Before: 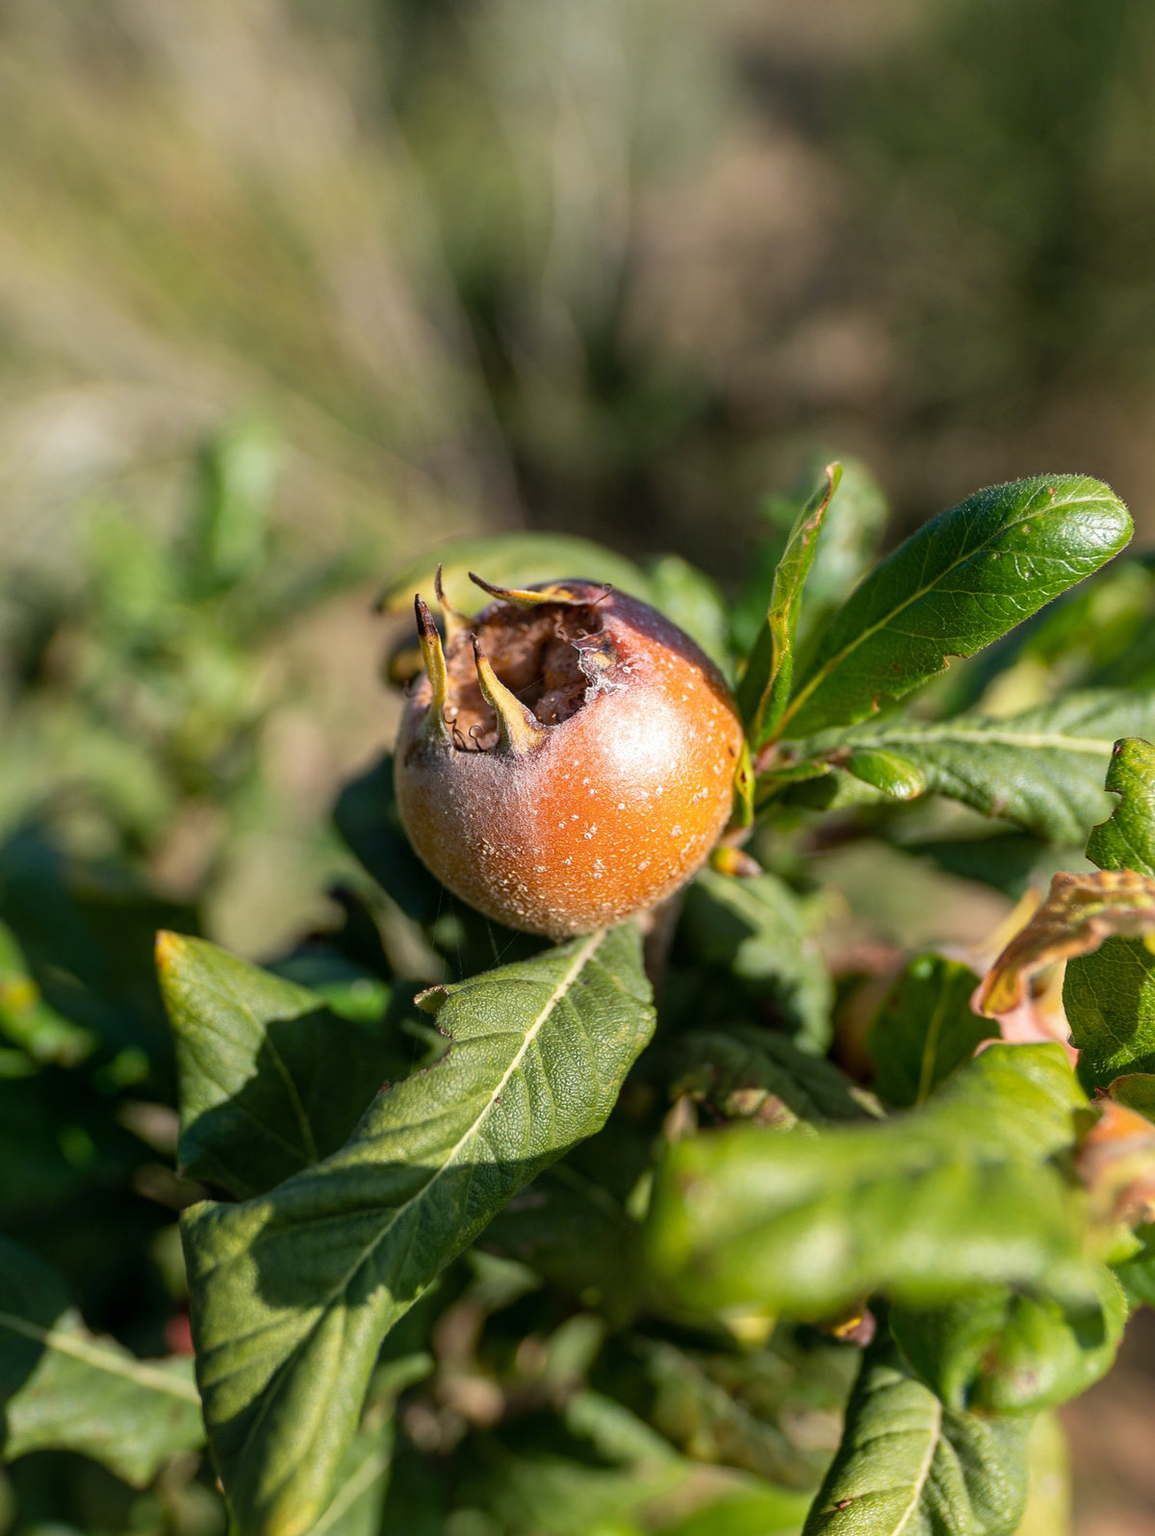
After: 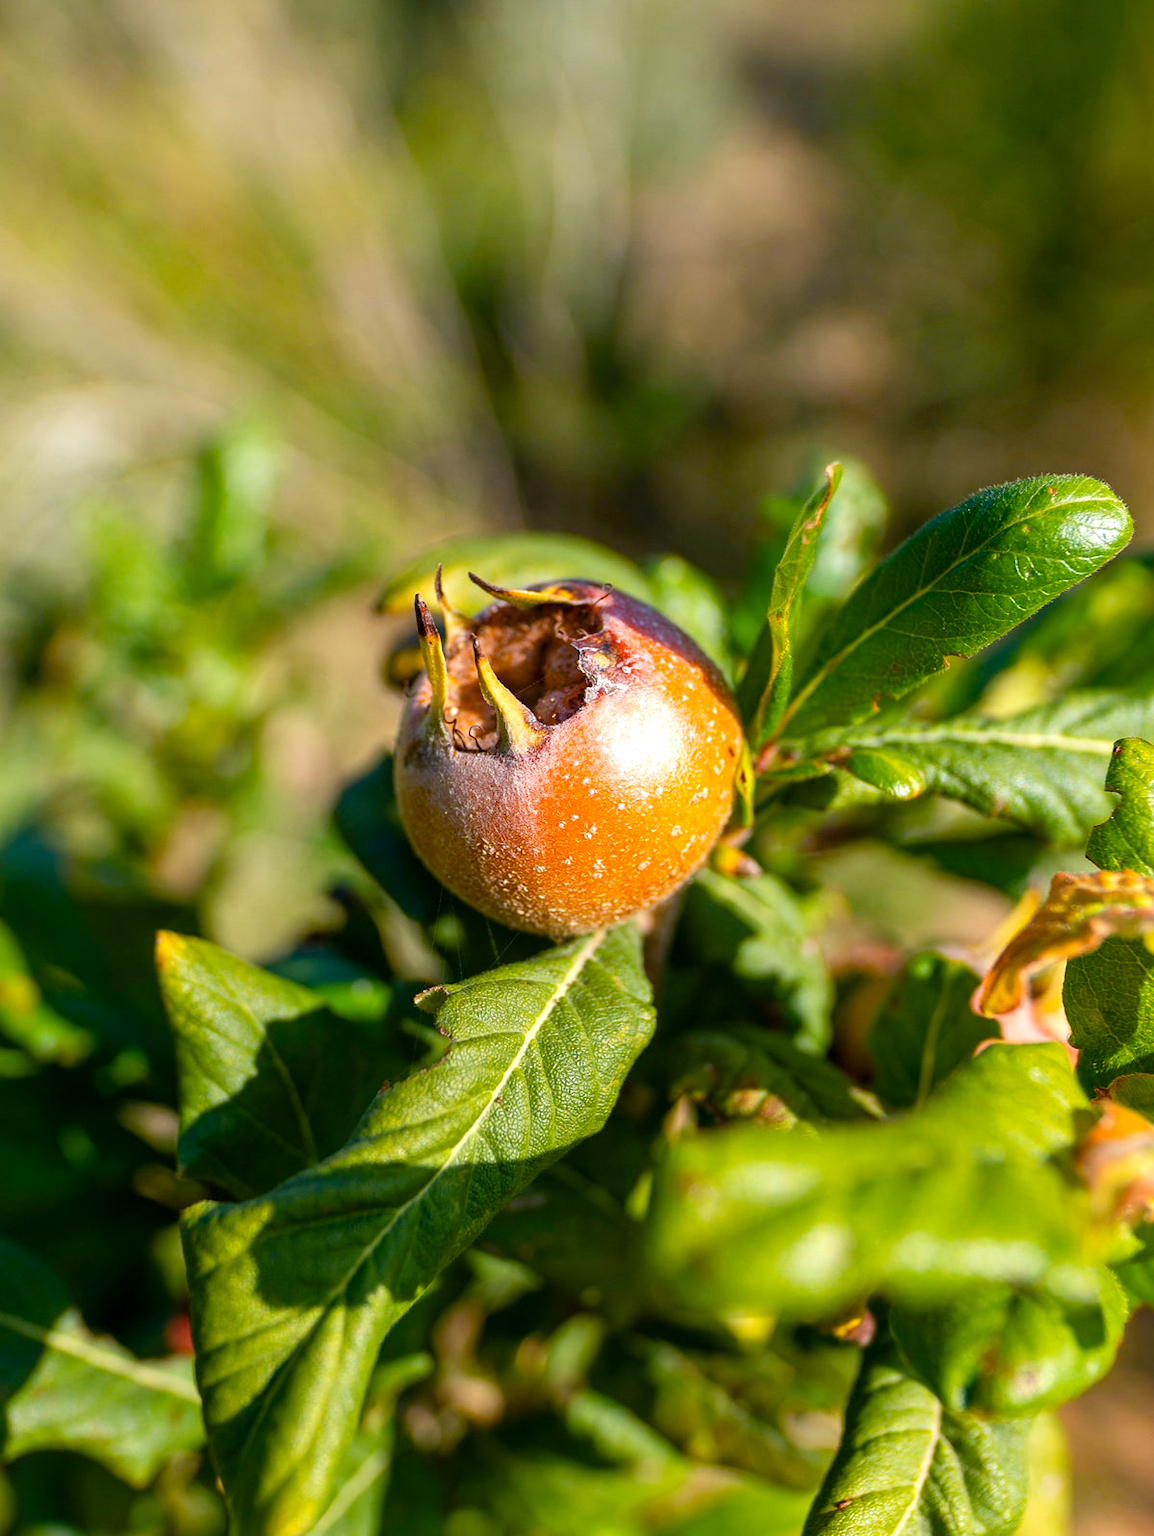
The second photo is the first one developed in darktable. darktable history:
color correction: highlights b* -0.023
exposure: exposure 0.299 EV, compensate highlight preservation false
color balance rgb: linear chroma grading › shadows 31.911%, linear chroma grading › global chroma -2.091%, linear chroma grading › mid-tones 3.923%, perceptual saturation grading › global saturation 29.472%
